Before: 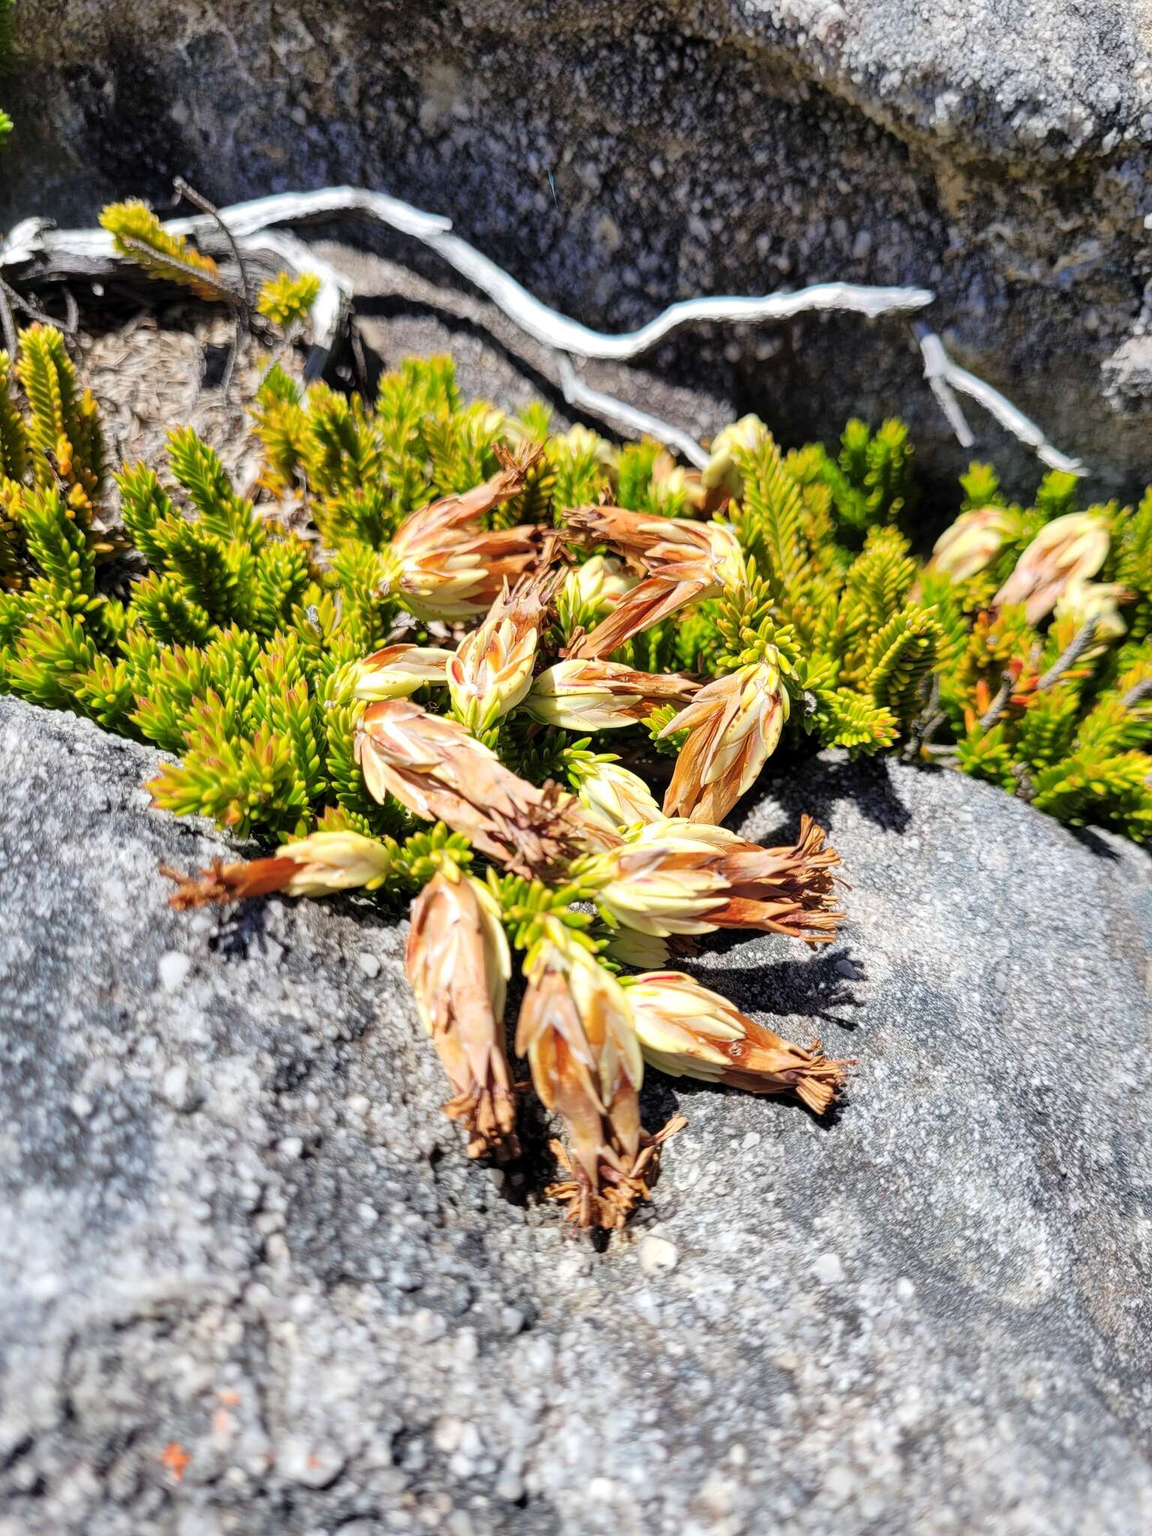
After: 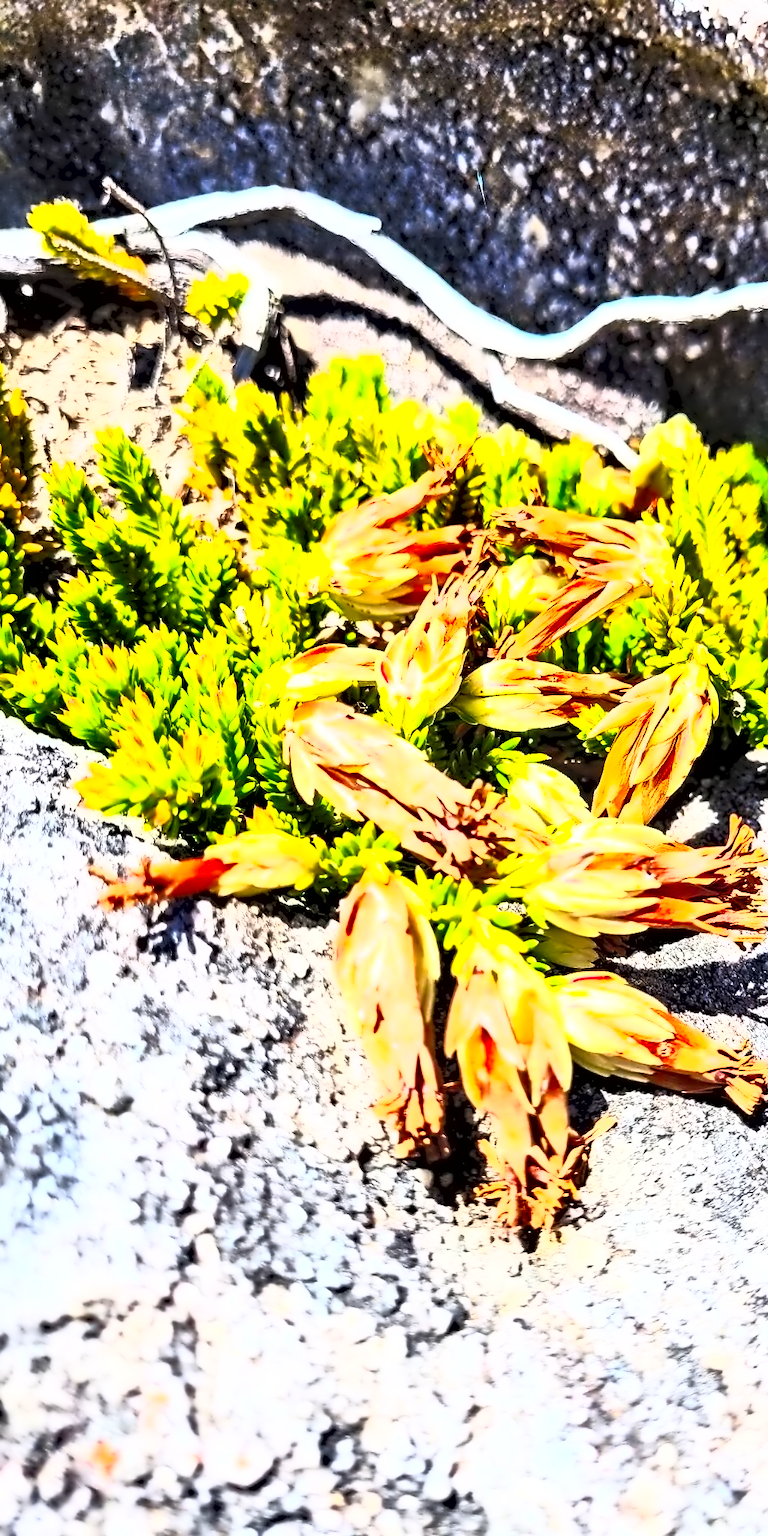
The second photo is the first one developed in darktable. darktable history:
crop and rotate: left 6.241%, right 26.963%
contrast equalizer: octaves 7, y [[0.5, 0.542, 0.583, 0.625, 0.667, 0.708], [0.5 ×6], [0.5 ×6], [0, 0.033, 0.067, 0.1, 0.133, 0.167], [0, 0.05, 0.1, 0.15, 0.2, 0.25]]
contrast brightness saturation: contrast 0.994, brightness 0.99, saturation 0.994
